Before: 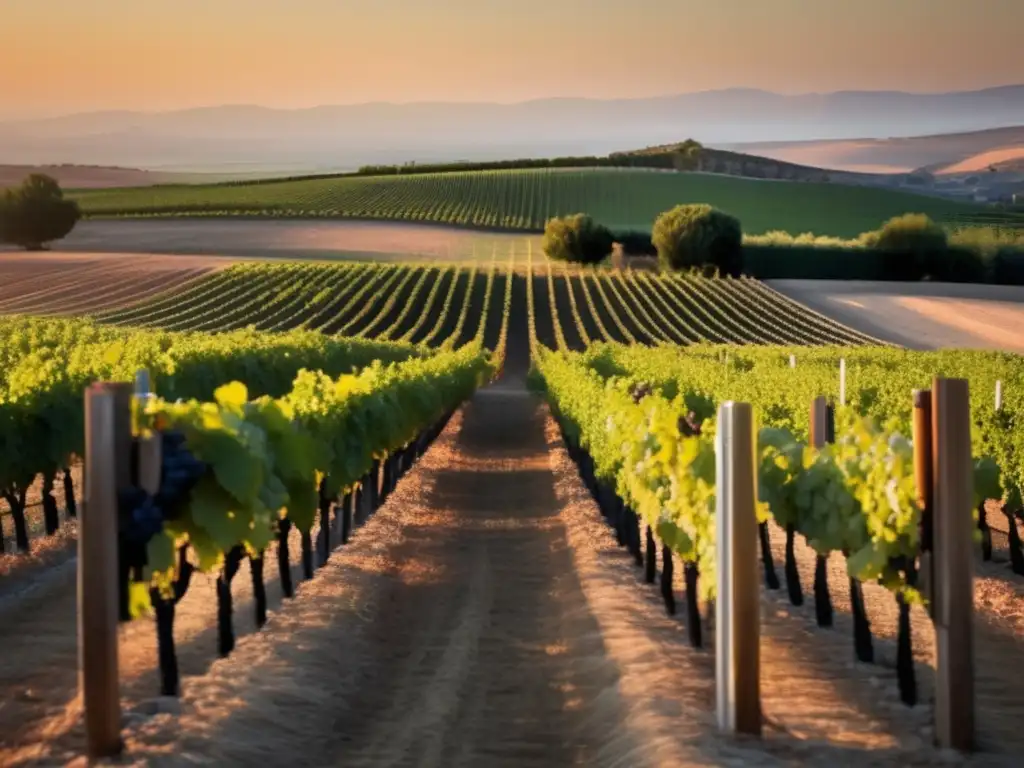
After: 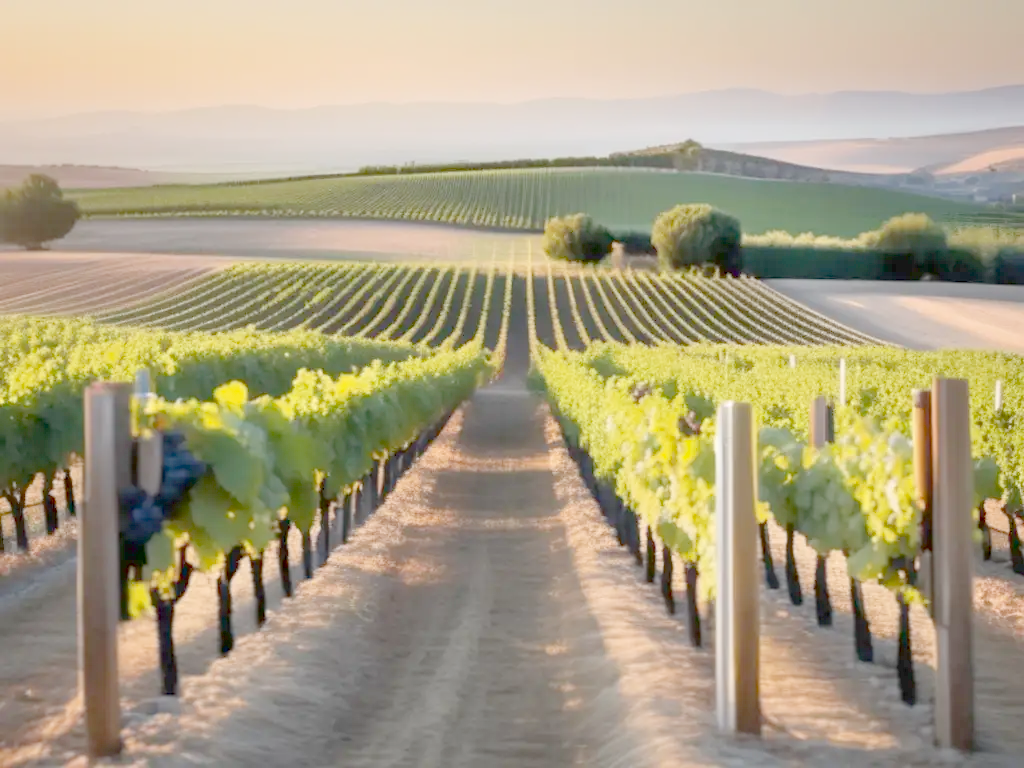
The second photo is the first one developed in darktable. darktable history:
color zones: curves: ch0 [(0.25, 0.5) (0.357, 0.497) (0.75, 0.5)]
